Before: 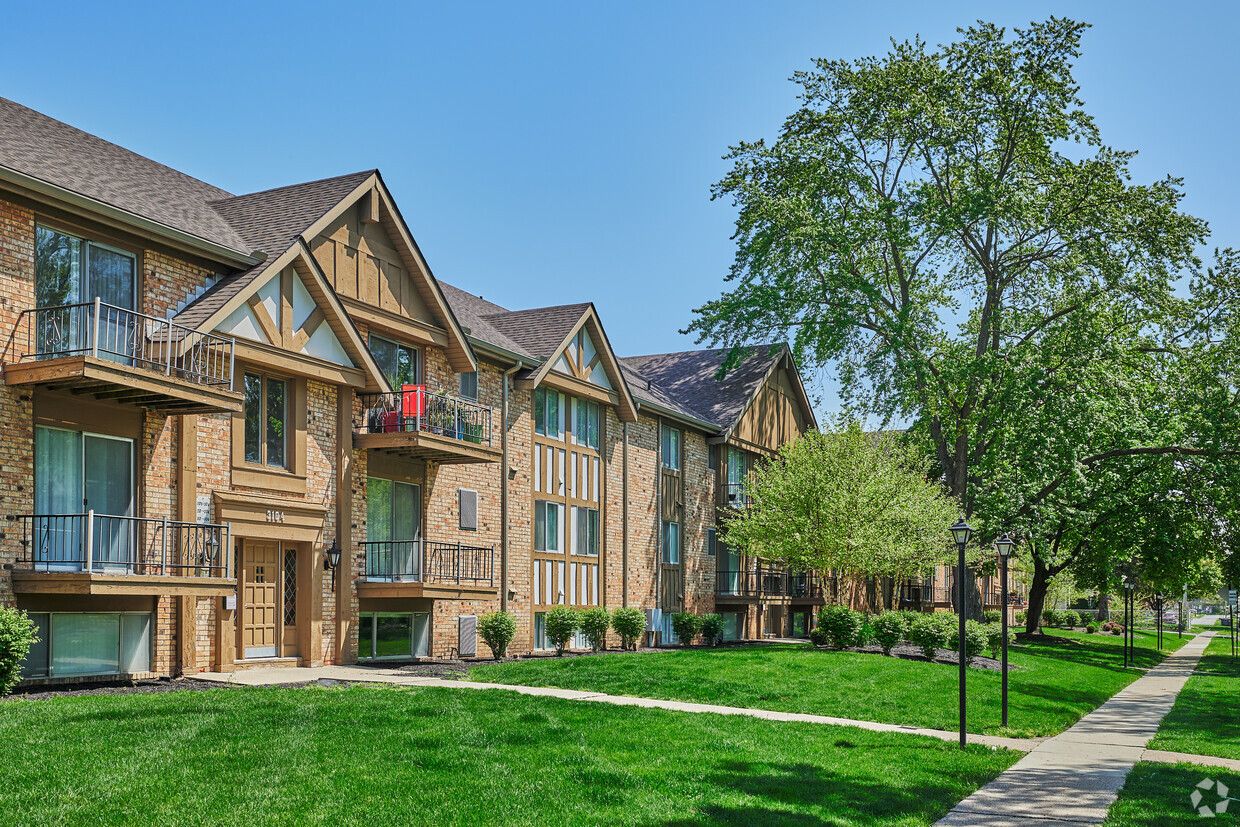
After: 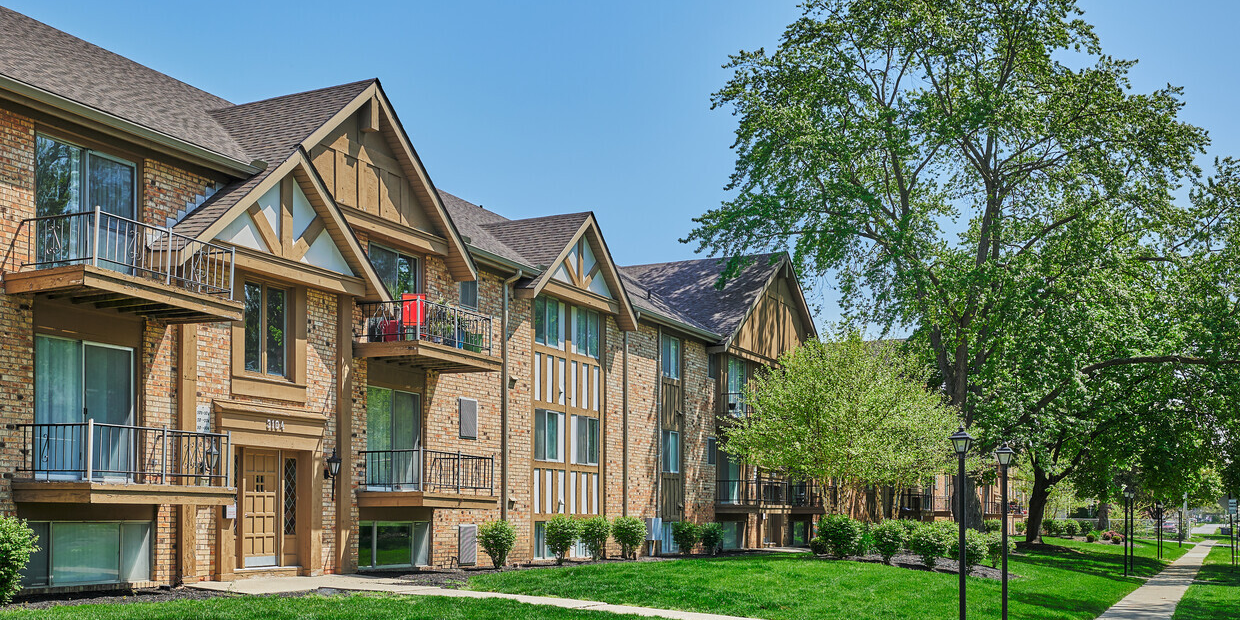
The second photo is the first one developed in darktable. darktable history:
crop: top 11.04%, bottom 13.905%
